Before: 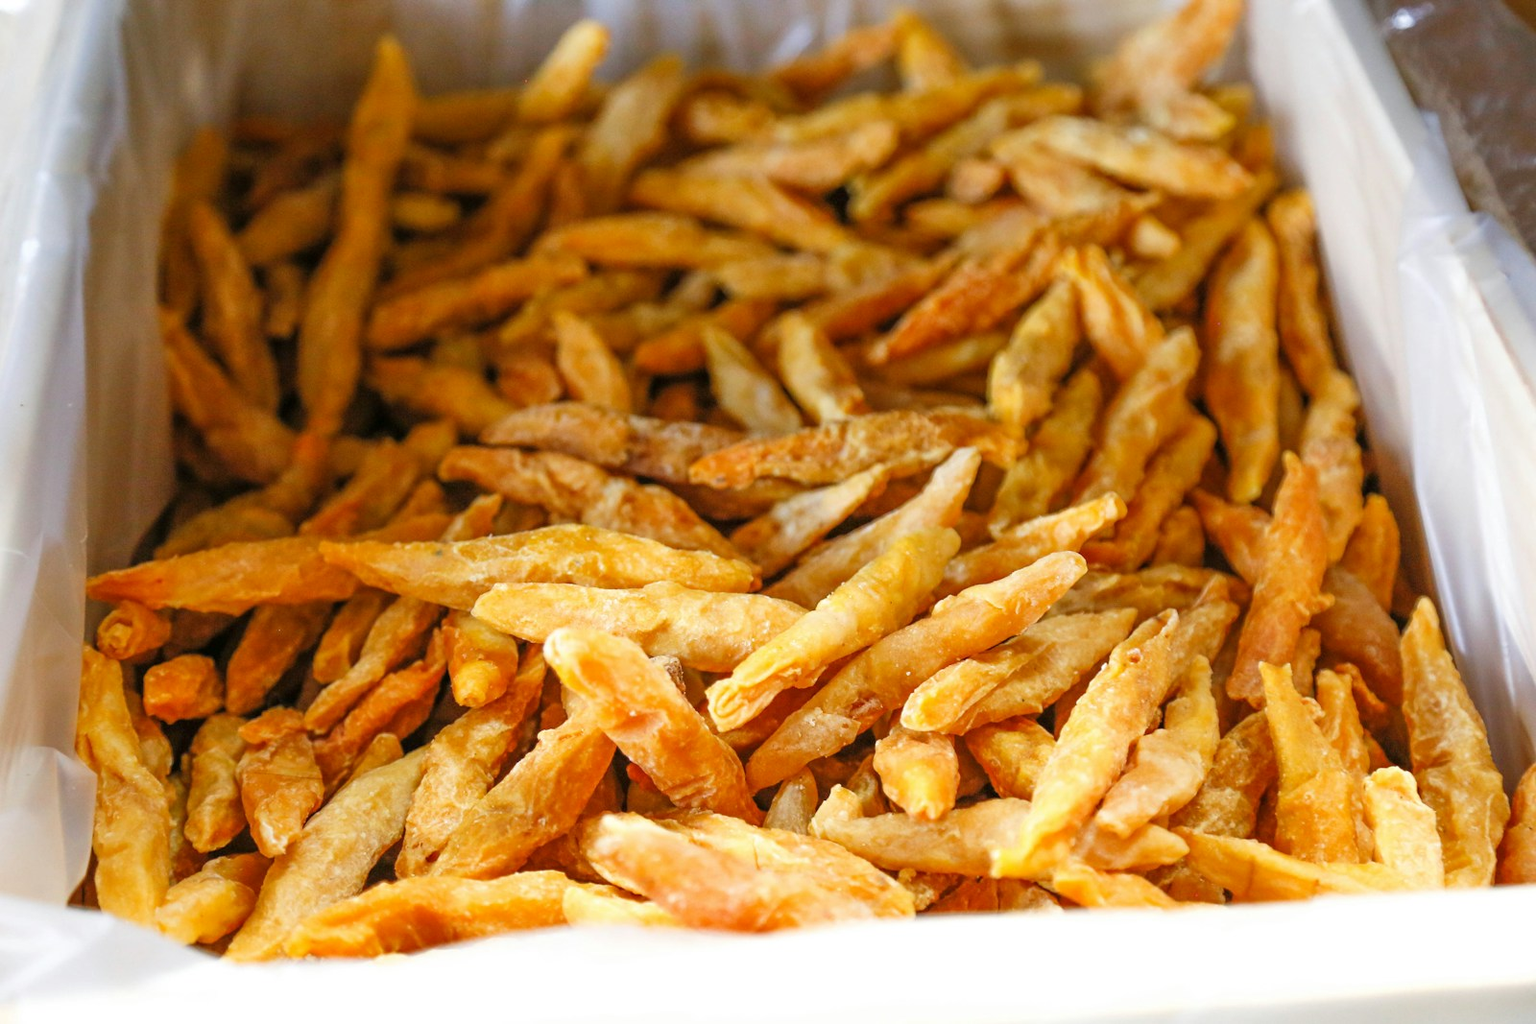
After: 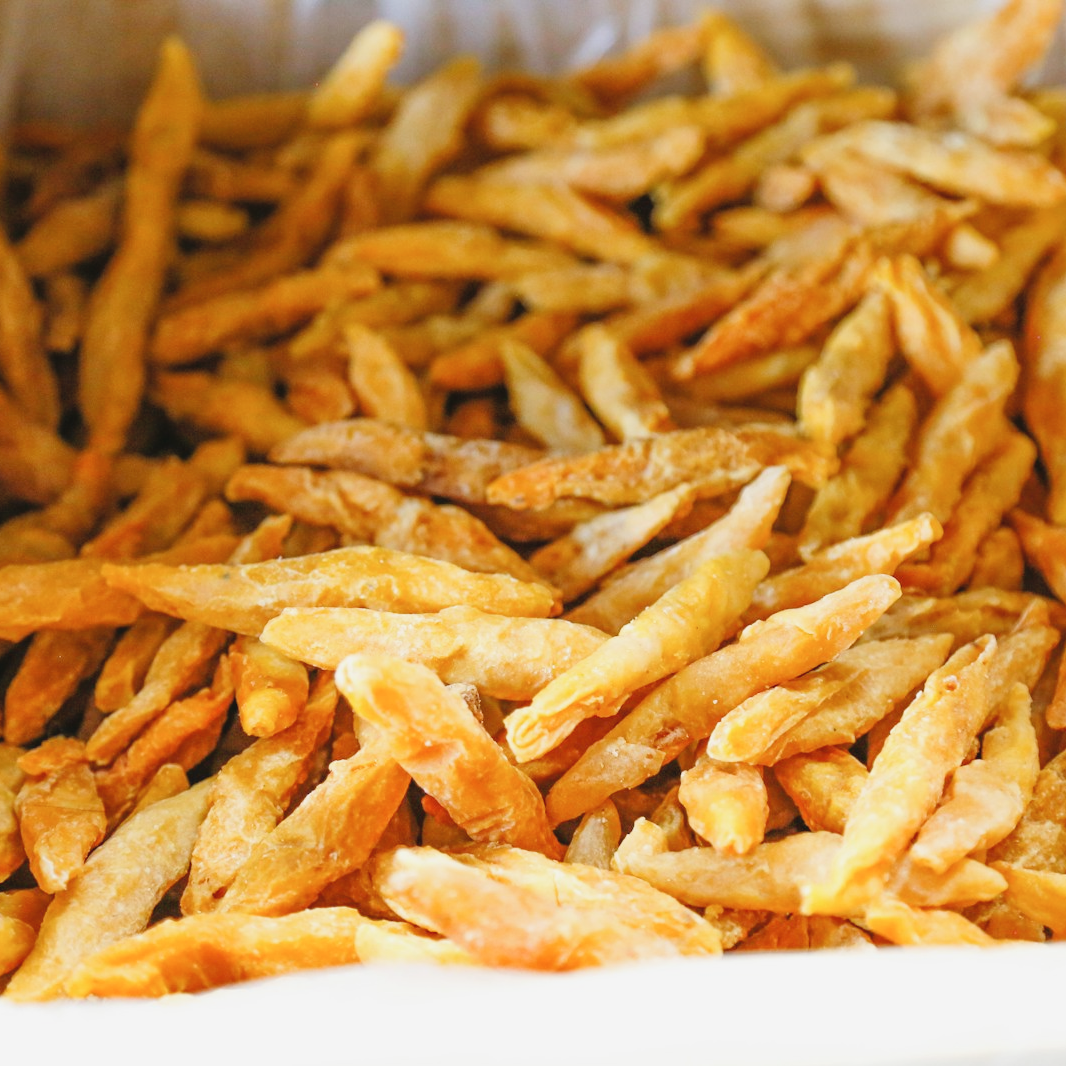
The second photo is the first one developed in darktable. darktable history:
crop and rotate: left 14.44%, right 18.89%
tone curve: curves: ch0 [(0, 0.047) (0.199, 0.263) (0.47, 0.555) (0.805, 0.839) (1, 0.962)], preserve colors none
